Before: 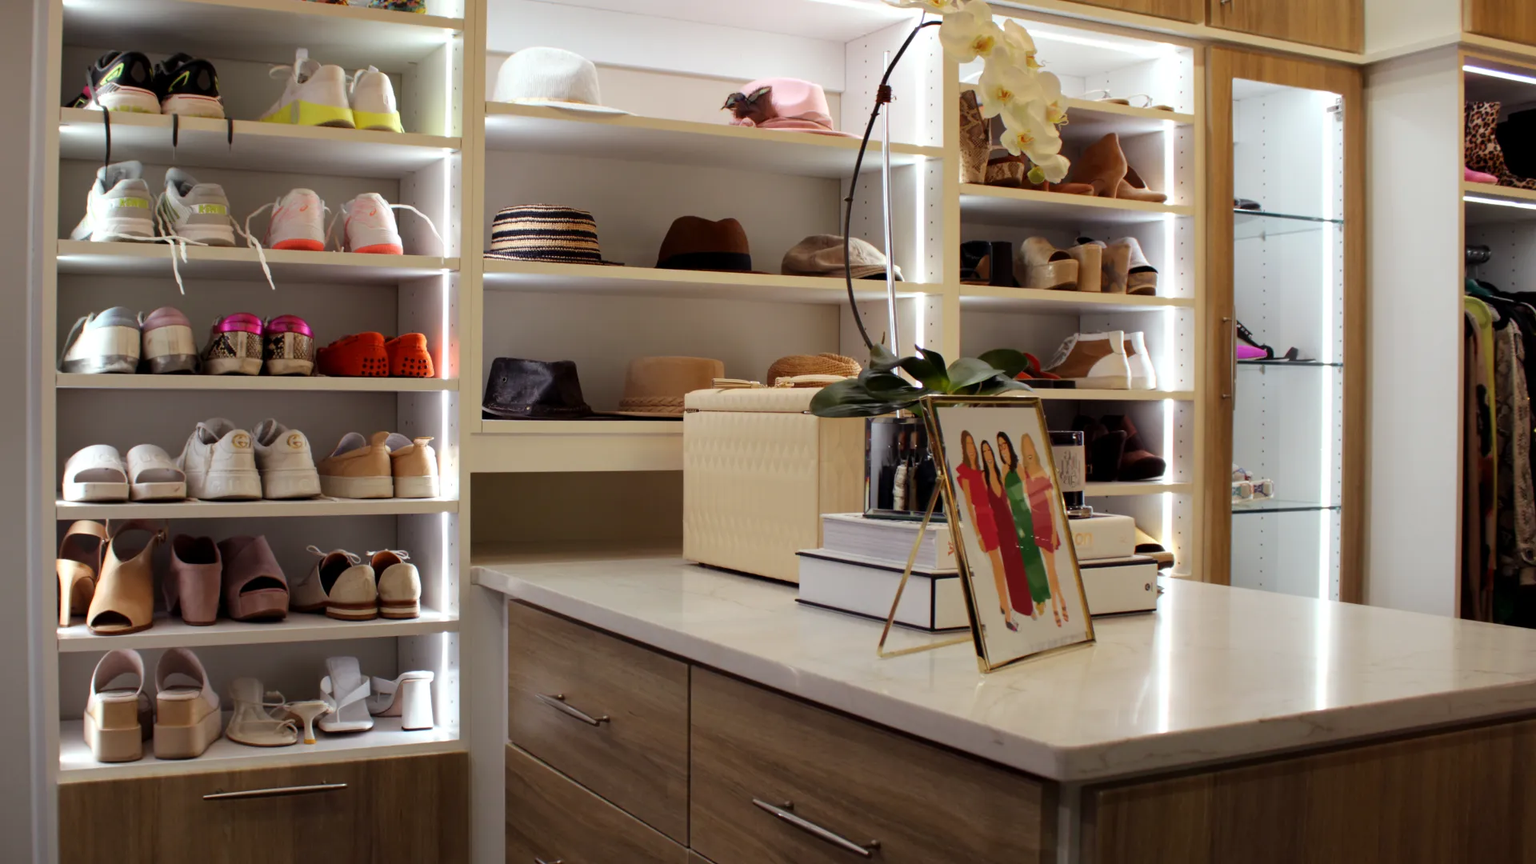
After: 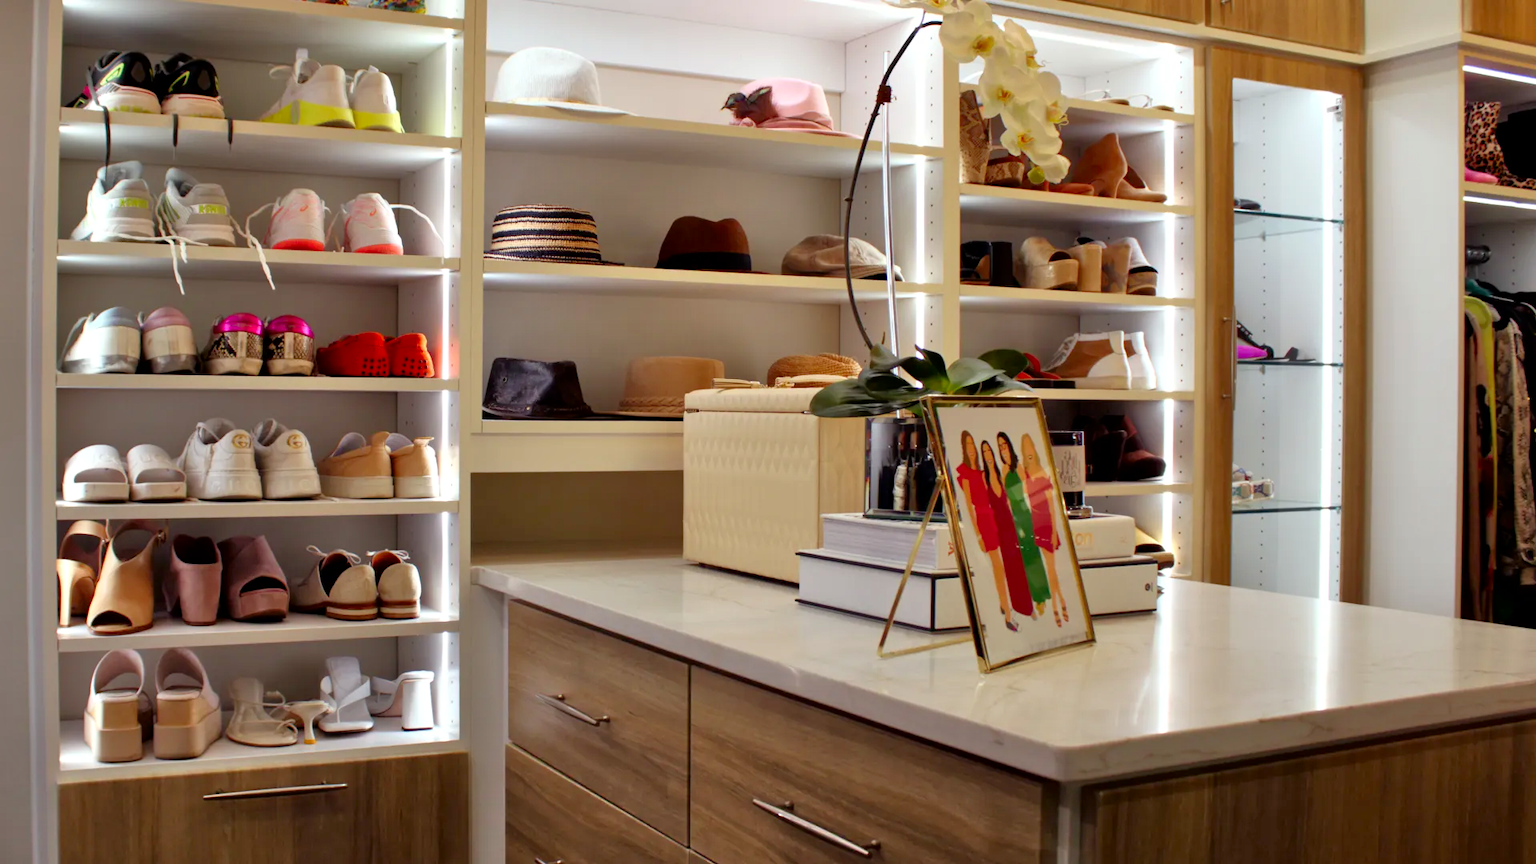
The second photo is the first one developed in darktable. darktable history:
contrast brightness saturation: contrast 0.132, brightness -0.062, saturation 0.155
tone equalizer: -7 EV 0.157 EV, -6 EV 0.566 EV, -5 EV 1.14 EV, -4 EV 1.29 EV, -3 EV 1.13 EV, -2 EV 0.6 EV, -1 EV 0.149 EV
